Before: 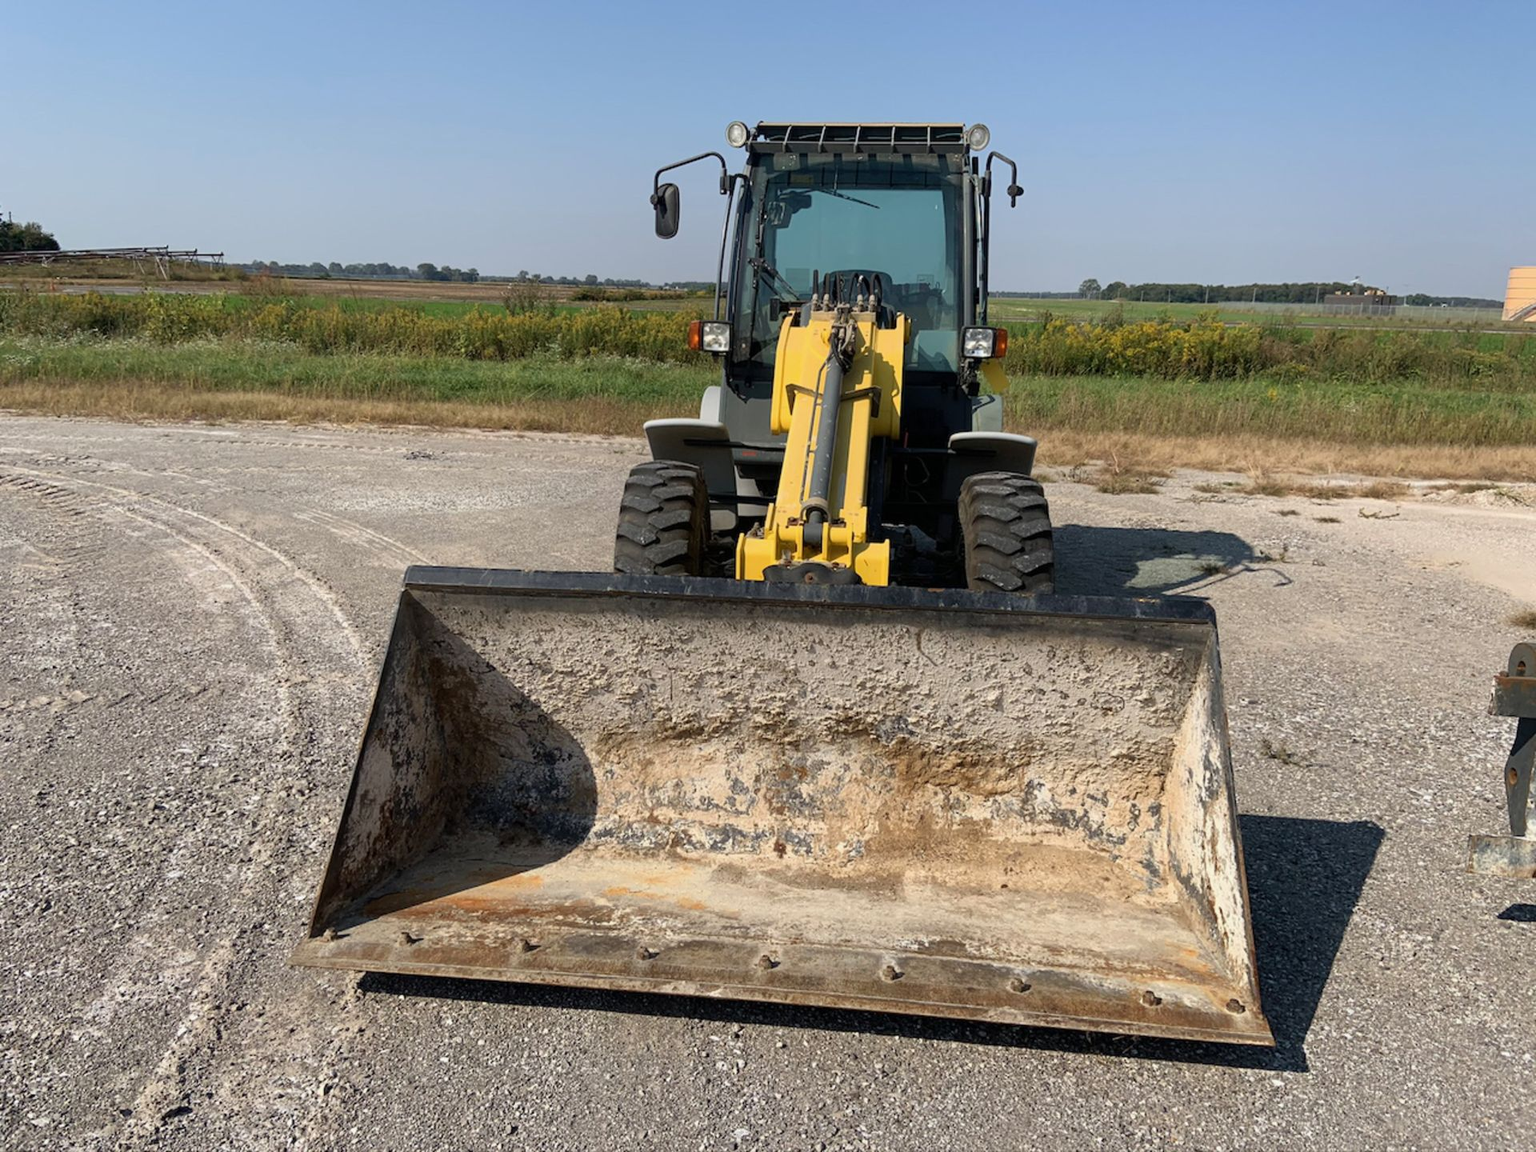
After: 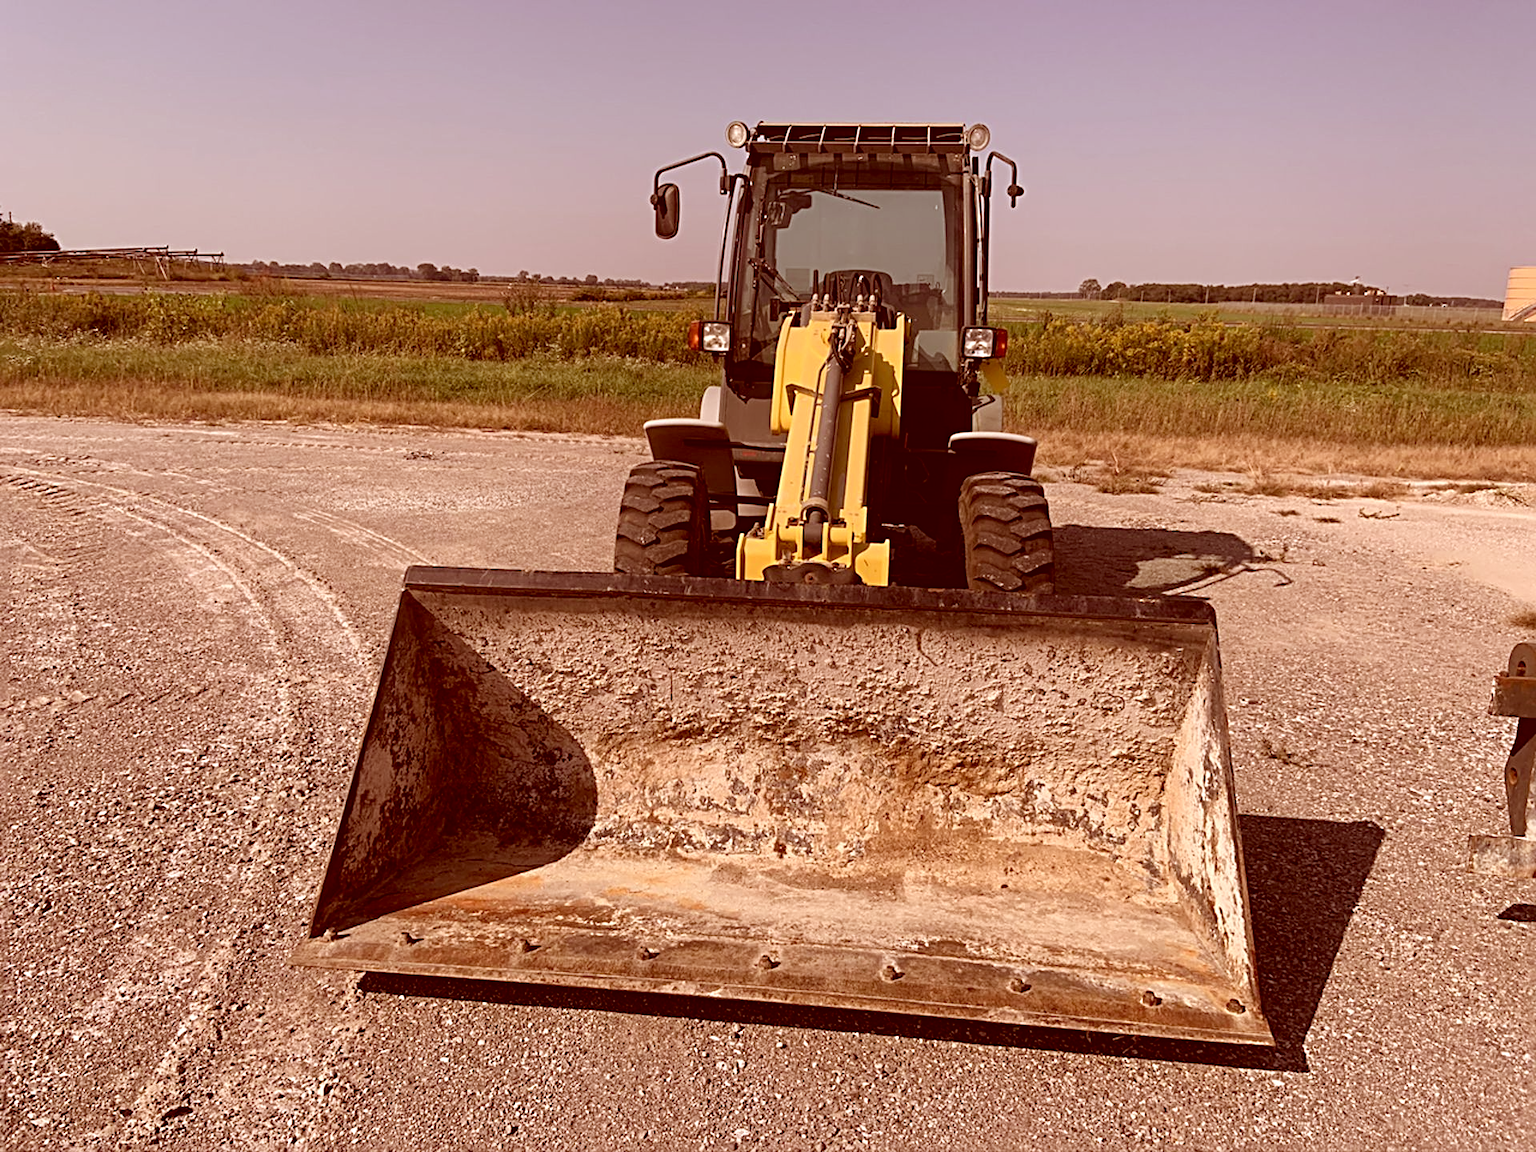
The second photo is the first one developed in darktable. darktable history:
color correction: highlights a* 9.21, highlights b* 8.75, shadows a* 39.9, shadows b* 39.79, saturation 0.808
color calibration: illuminant same as pipeline (D50), adaptation XYZ, x 0.347, y 0.357, temperature 5020.71 K
sharpen: radius 3.948
